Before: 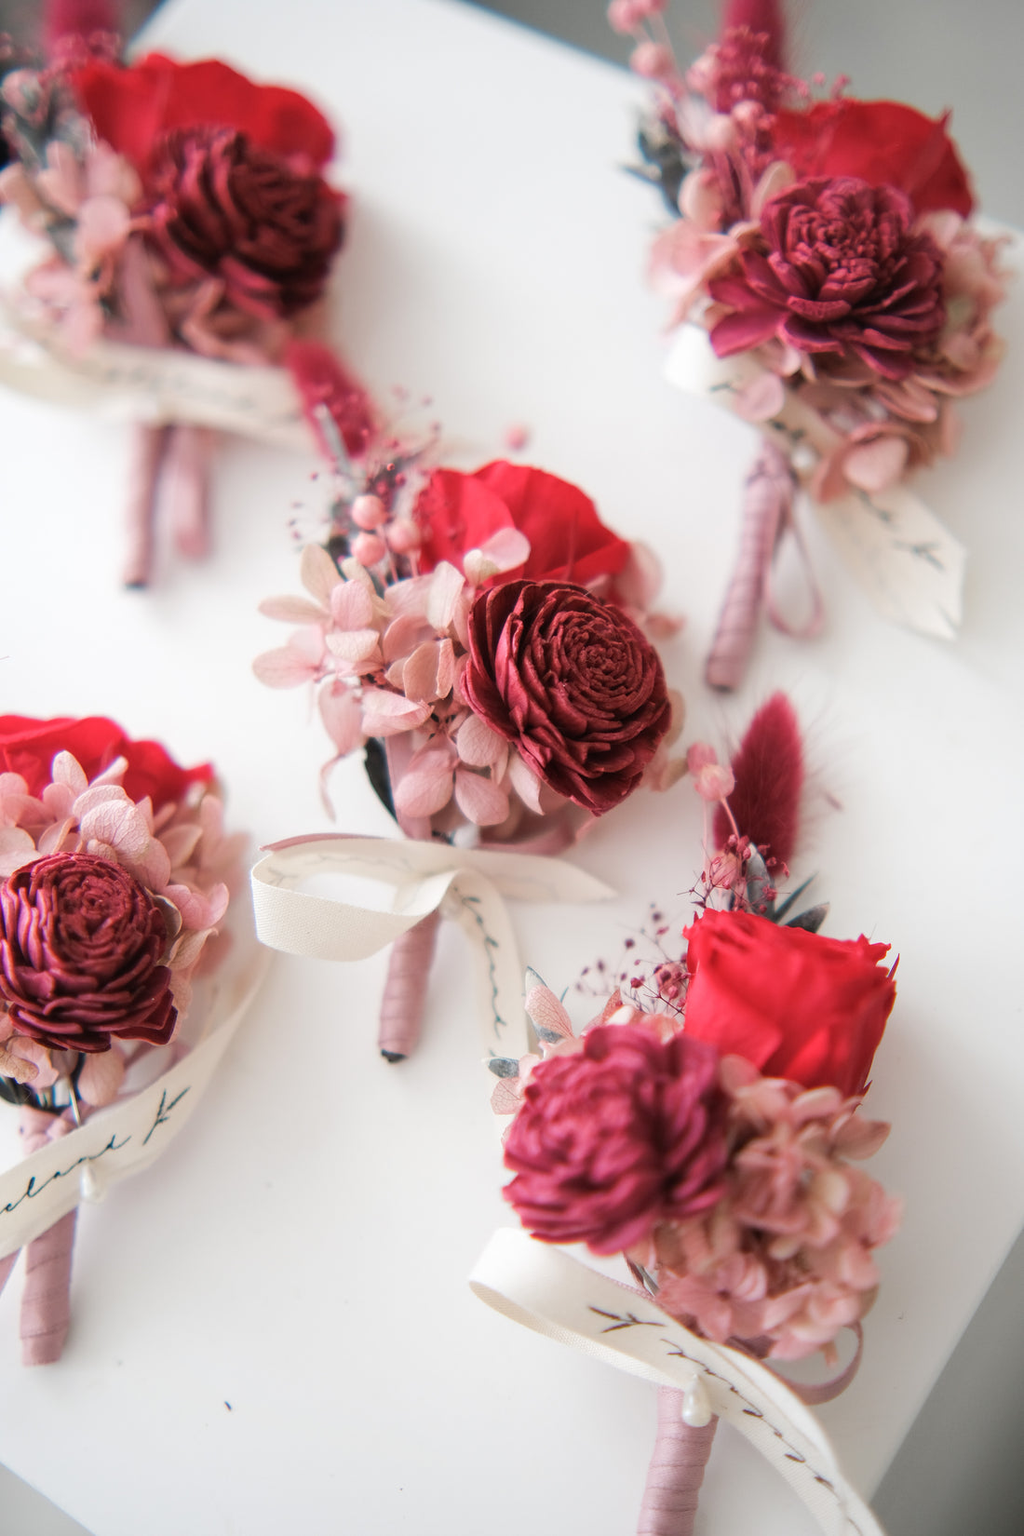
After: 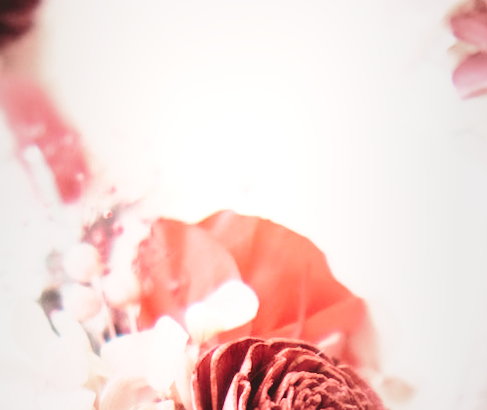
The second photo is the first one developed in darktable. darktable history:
shadows and highlights: shadows 62.66, white point adjustment 0.37, highlights -34.44, compress 83.82%
exposure: black level correction 0, exposure 1.2 EV, compensate highlight preservation false
crop: left 28.64%, top 16.832%, right 26.637%, bottom 58.055%
rotate and perspective: rotation 0.174°, lens shift (vertical) 0.013, lens shift (horizontal) 0.019, shear 0.001, automatic cropping original format, crop left 0.007, crop right 0.991, crop top 0.016, crop bottom 0.997
vignetting: fall-off start 18.21%, fall-off radius 137.95%, brightness -0.207, center (-0.078, 0.066), width/height ratio 0.62, shape 0.59
white balance: red 1.127, blue 0.943
base curve: curves: ch0 [(0, 0) (0.032, 0.037) (0.105, 0.228) (0.435, 0.76) (0.856, 0.983) (1, 1)], preserve colors none
